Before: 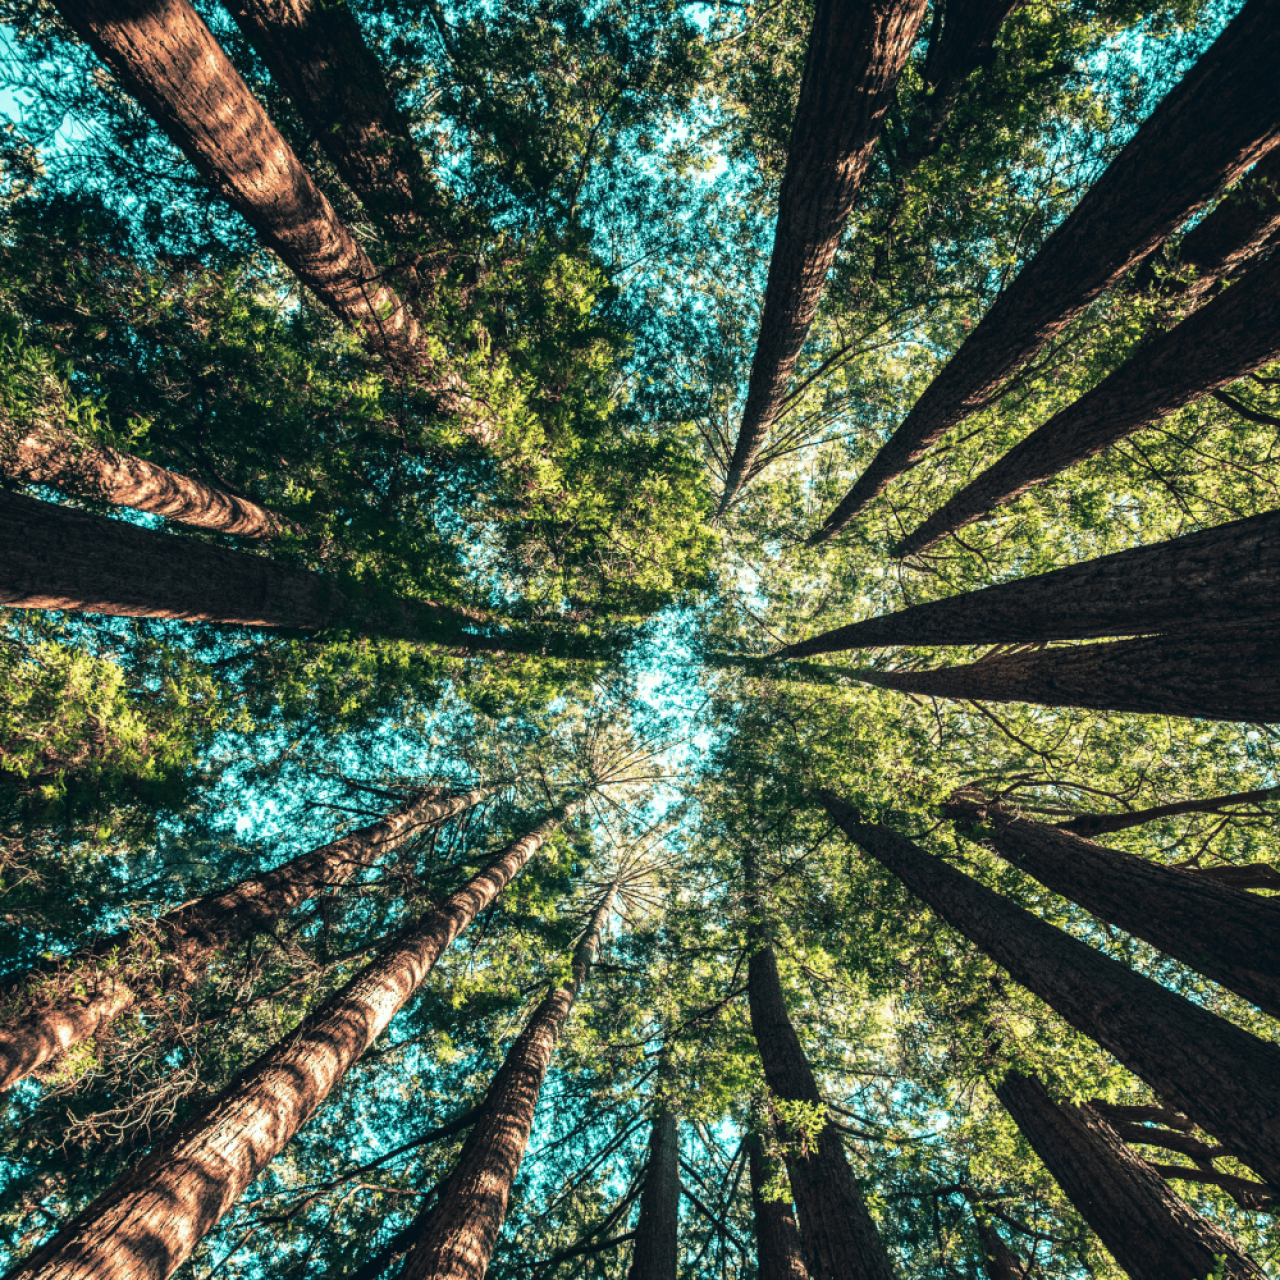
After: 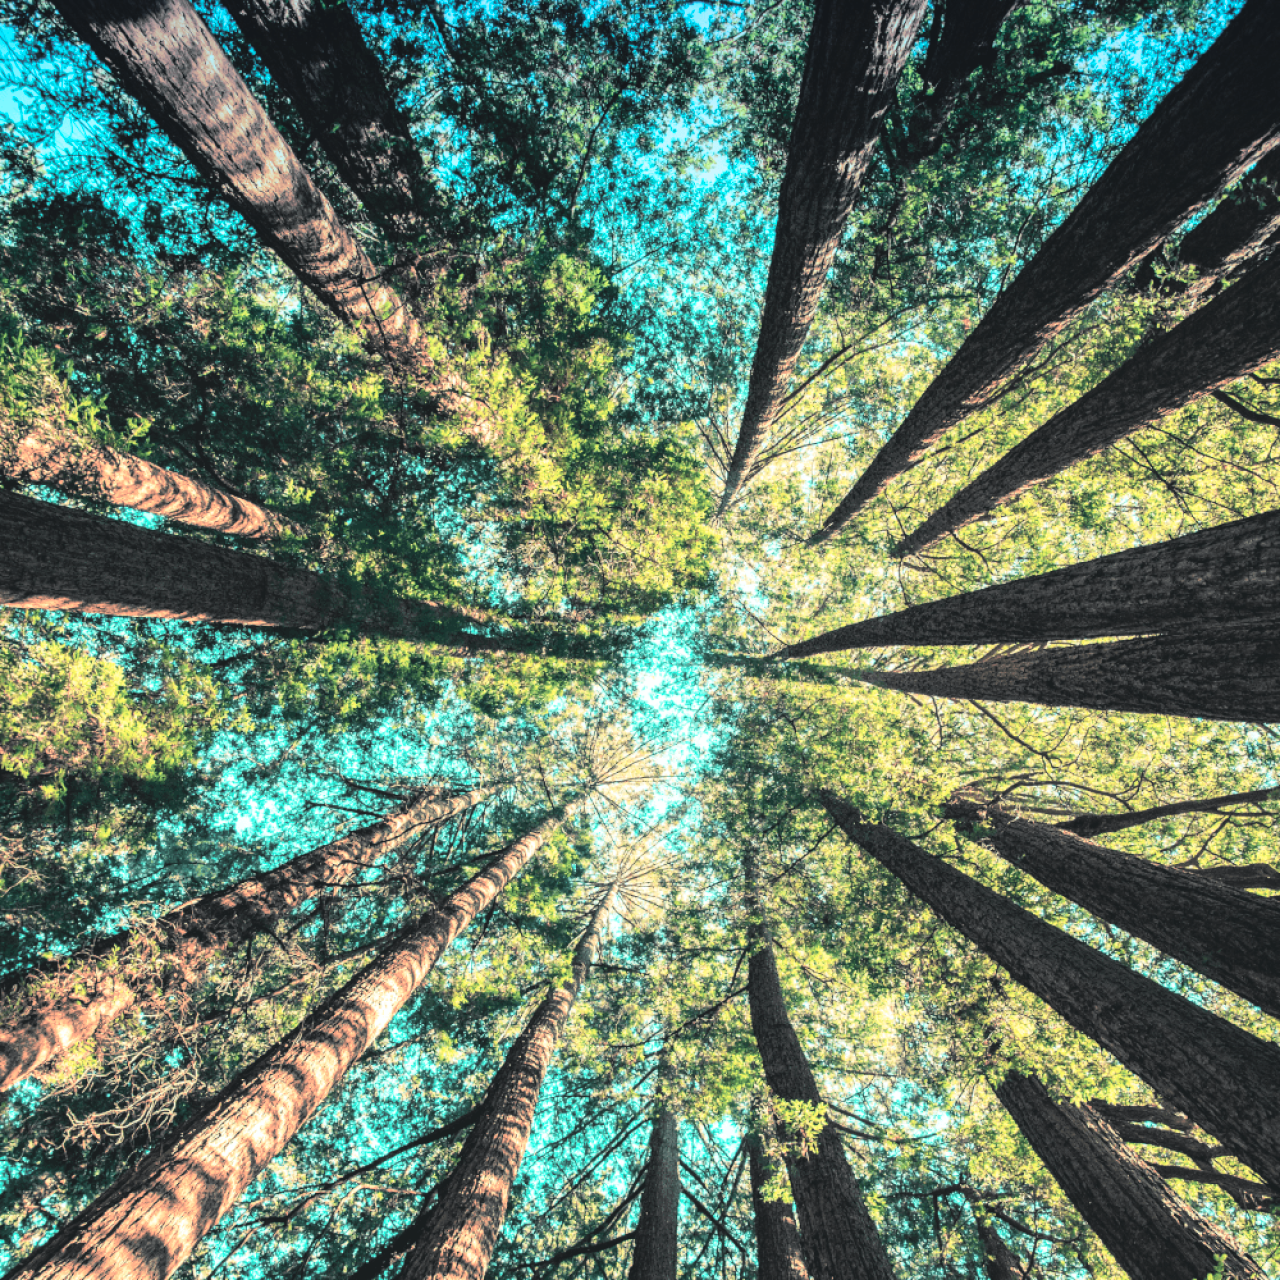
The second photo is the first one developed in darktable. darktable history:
tone equalizer: on, module defaults
tone curve: curves: ch0 [(0, 0.009) (0.037, 0.035) (0.131, 0.126) (0.275, 0.28) (0.476, 0.514) (0.617, 0.667) (0.704, 0.759) (0.813, 0.863) (0.911, 0.931) (0.997, 1)]; ch1 [(0, 0) (0.318, 0.271) (0.444, 0.438) (0.493, 0.496) (0.508, 0.5) (0.534, 0.535) (0.57, 0.582) (0.65, 0.664) (0.746, 0.764) (1, 1)]; ch2 [(0, 0) (0.246, 0.24) (0.36, 0.381) (0.415, 0.434) (0.476, 0.492) (0.502, 0.499) (0.522, 0.518) (0.533, 0.534) (0.586, 0.598) (0.634, 0.643) (0.706, 0.717) (0.853, 0.83) (1, 0.951)], color space Lab, independent channels, preserve colors none
graduated density: density 2.02 EV, hardness 44%, rotation 0.374°, offset 8.21, hue 208.8°, saturation 97%
global tonemap: drago (0.7, 100)
